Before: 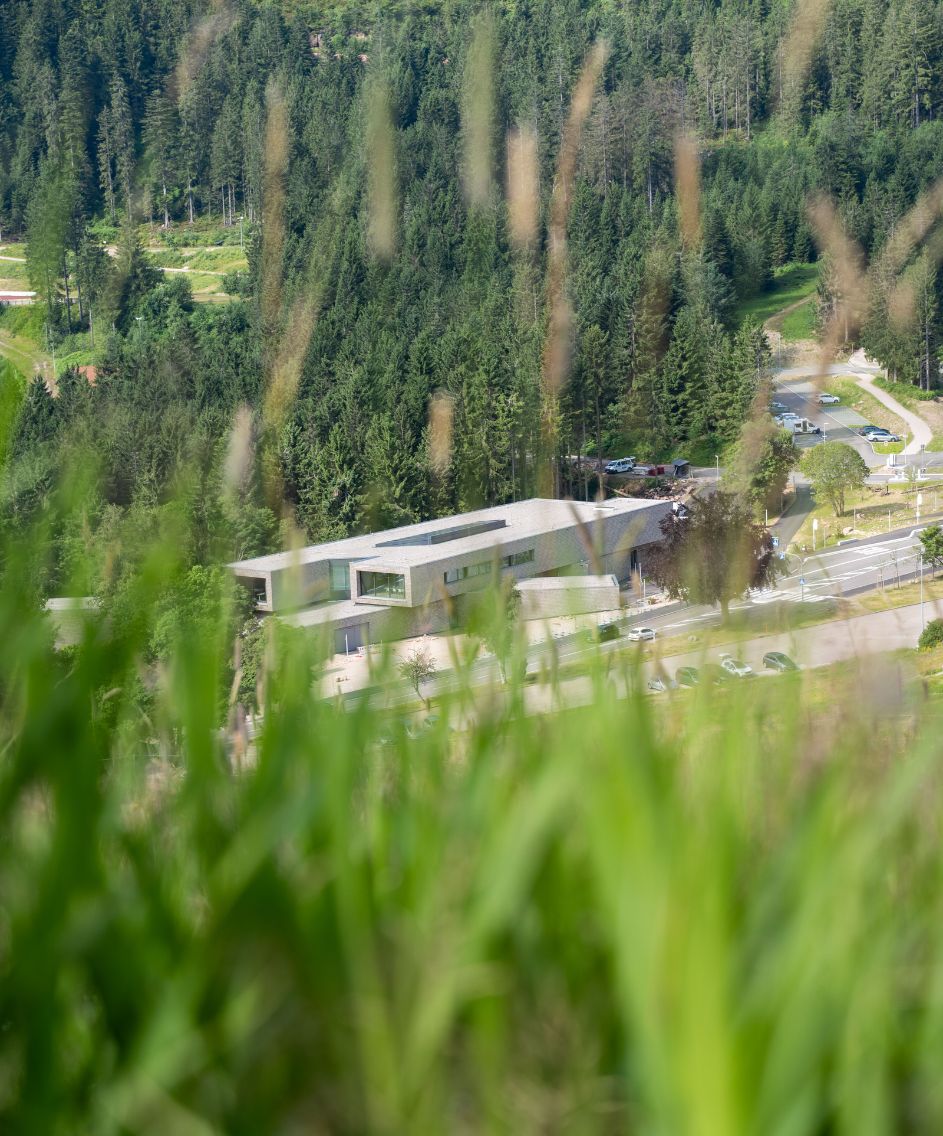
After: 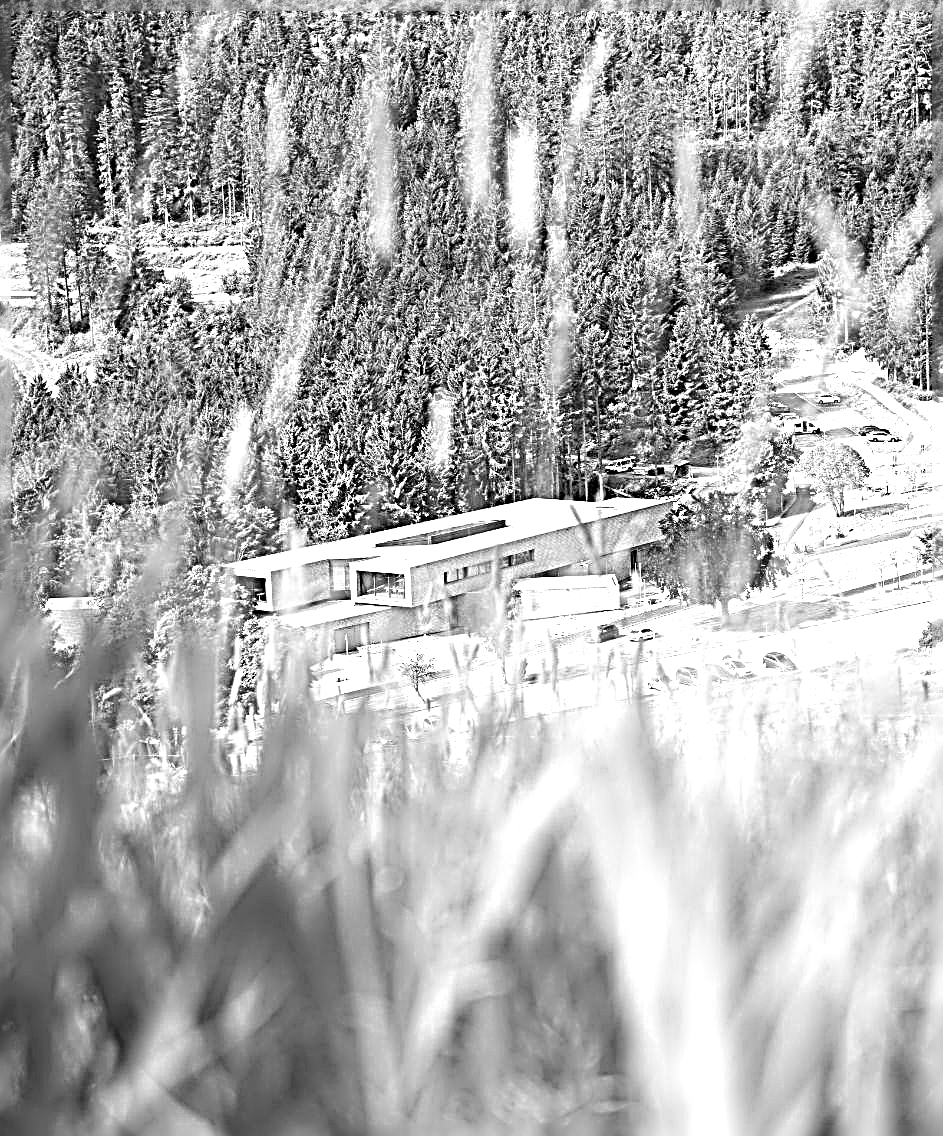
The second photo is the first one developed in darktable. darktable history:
exposure: black level correction 0, exposure 1.4 EV, compensate highlight preservation false
sharpen: radius 4.001, amount 2
monochrome: a -6.99, b 35.61, size 1.4
